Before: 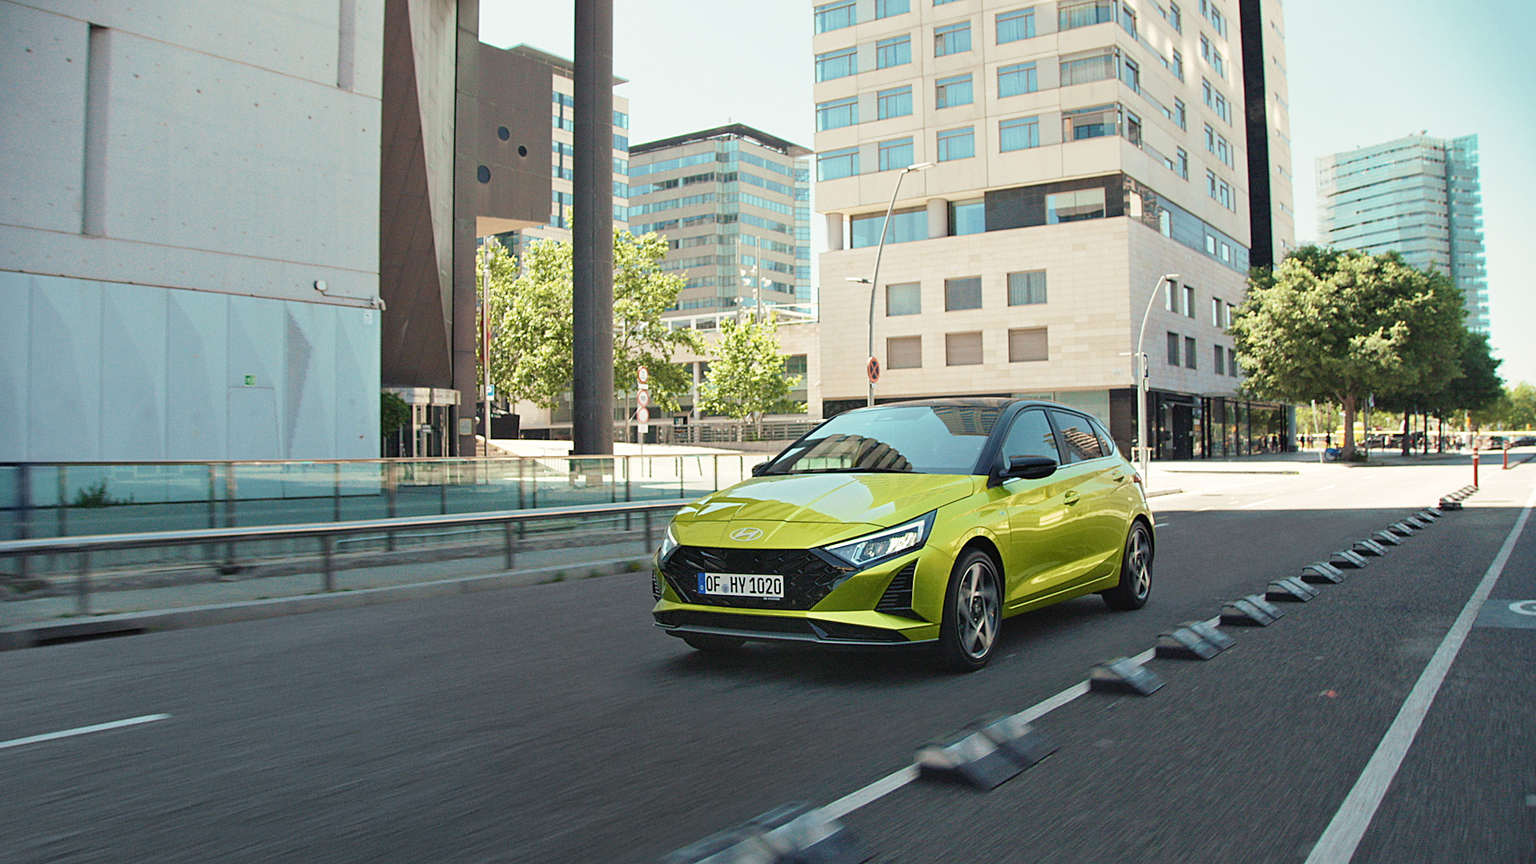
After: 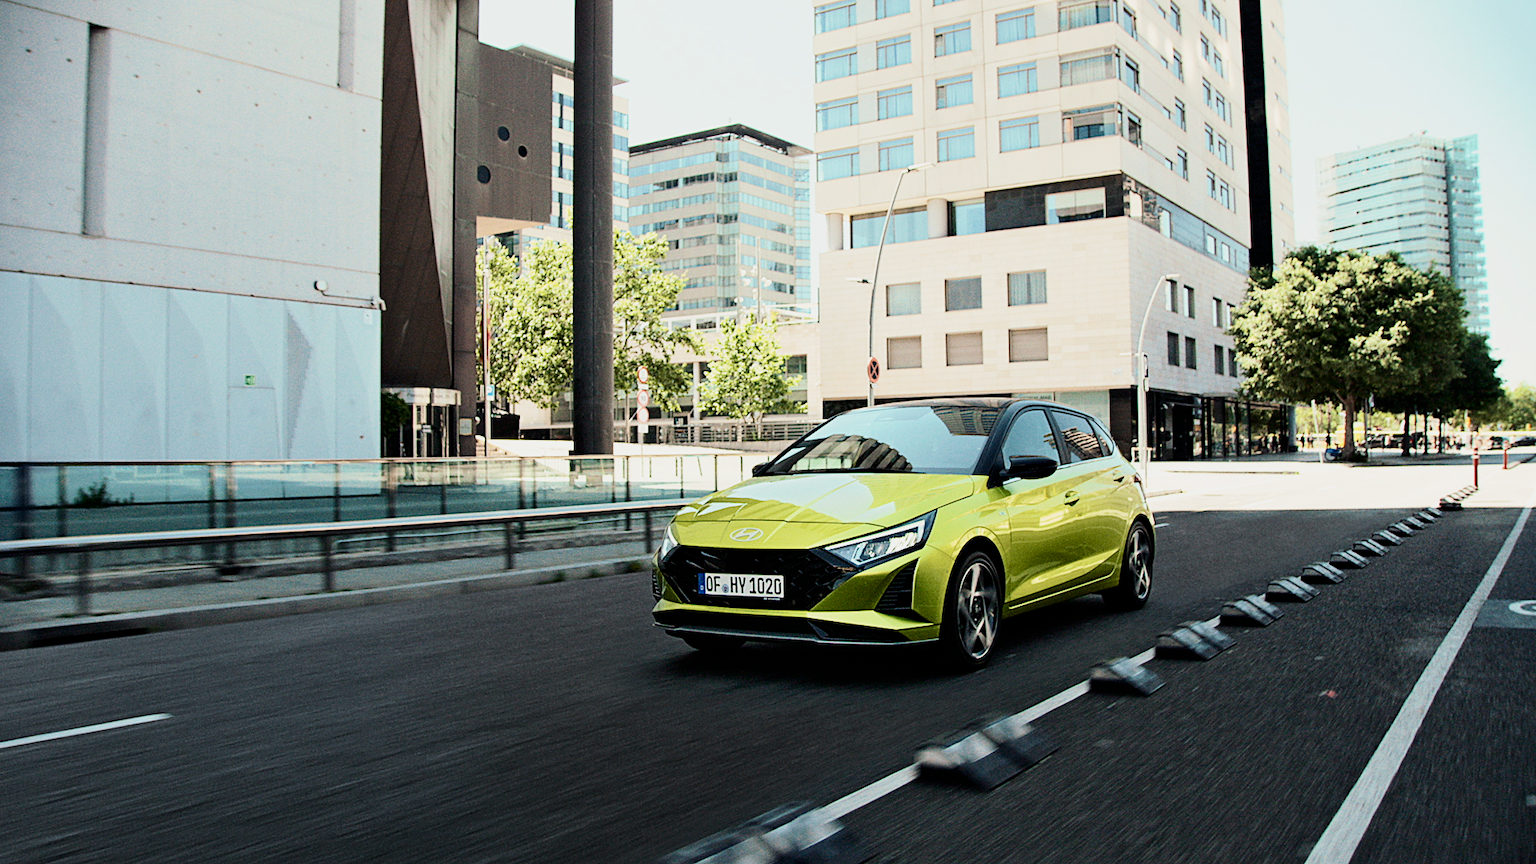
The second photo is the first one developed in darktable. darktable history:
contrast brightness saturation: contrast 0.28
filmic rgb: black relative exposure -5 EV, hardness 2.88, contrast 1.2, highlights saturation mix -30%
